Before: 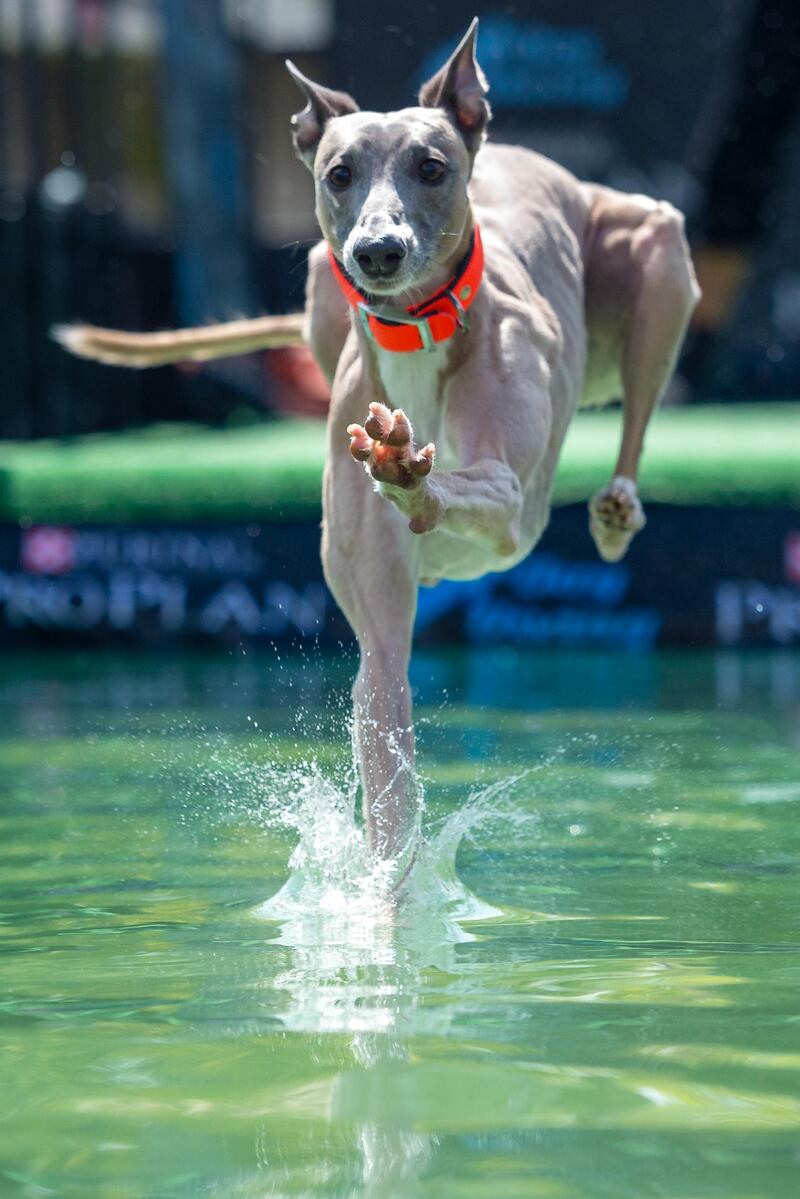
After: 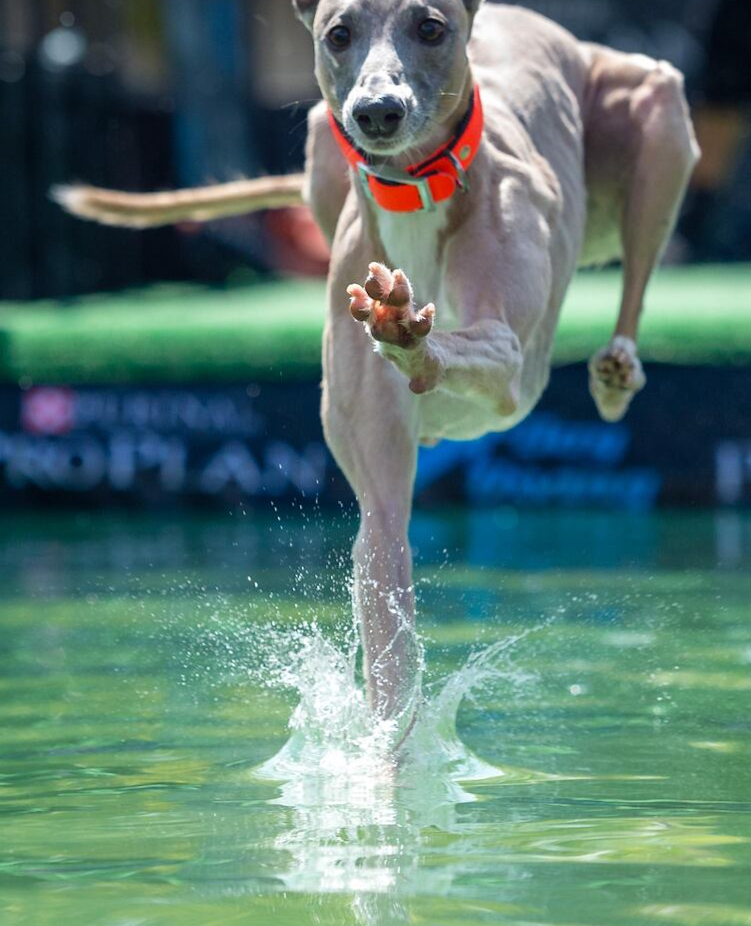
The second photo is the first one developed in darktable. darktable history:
crop and rotate: angle 0.094°, top 11.641%, right 5.835%, bottom 10.886%
